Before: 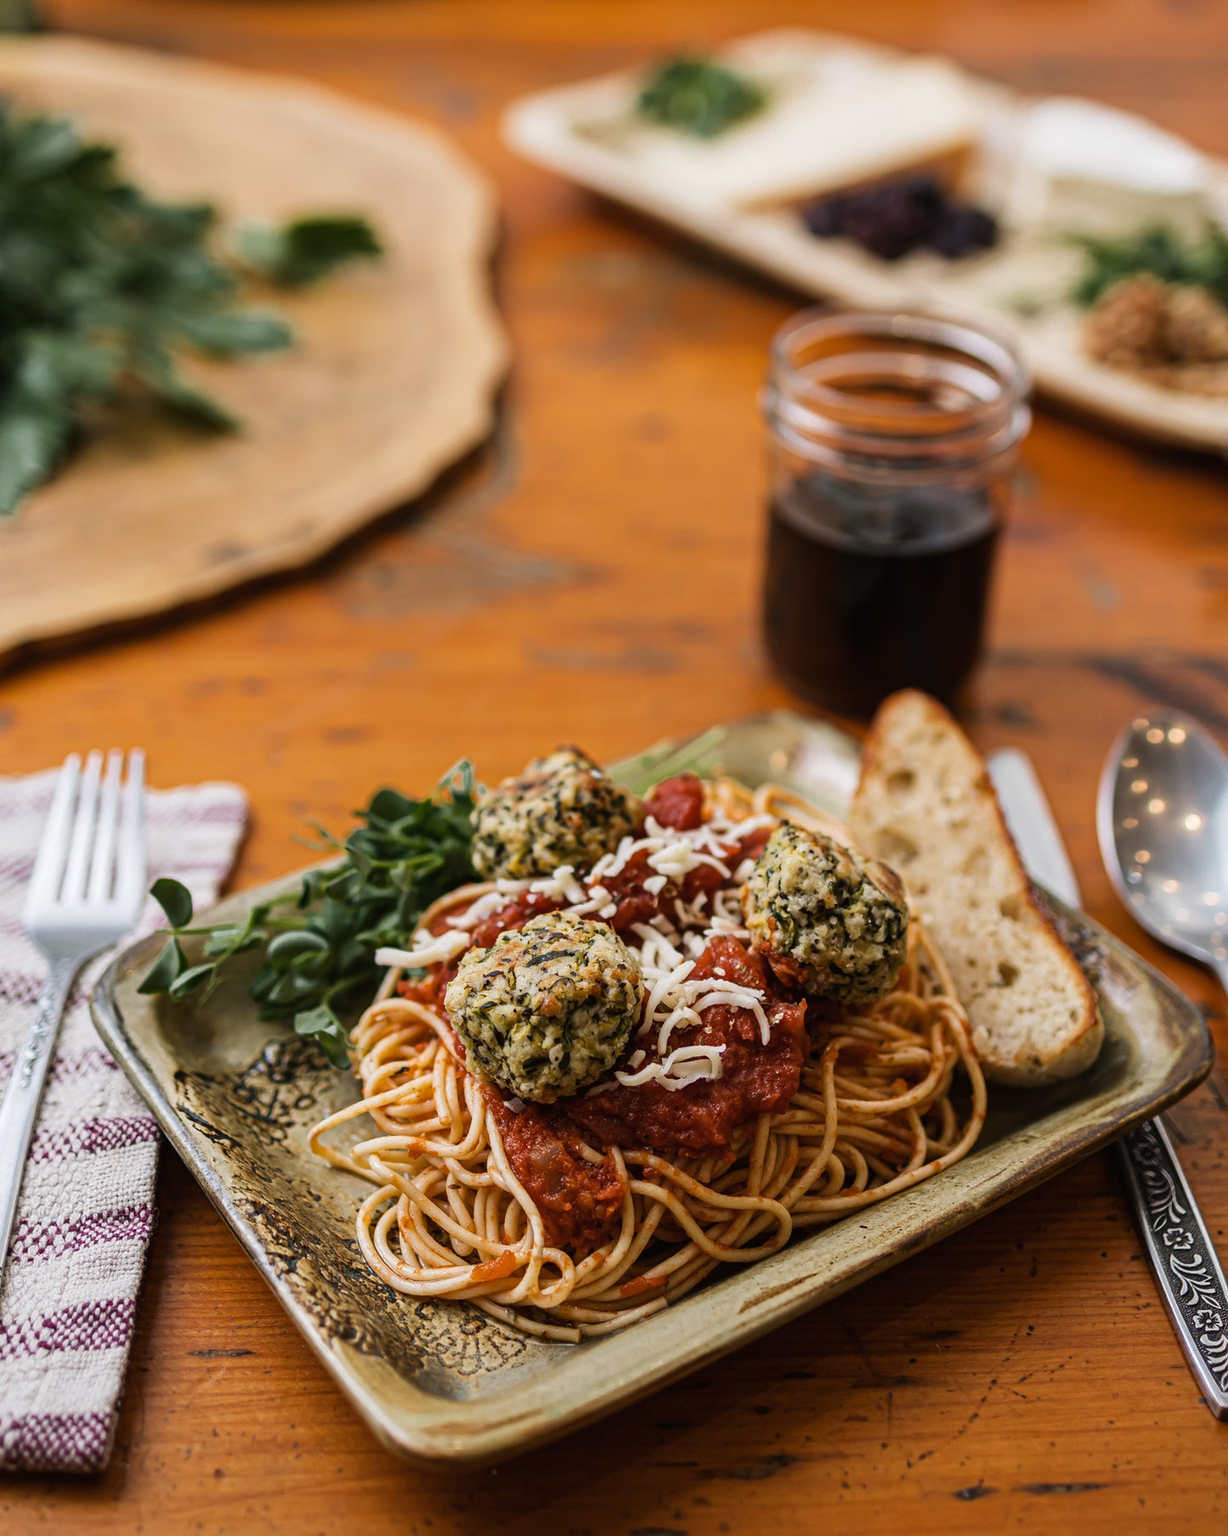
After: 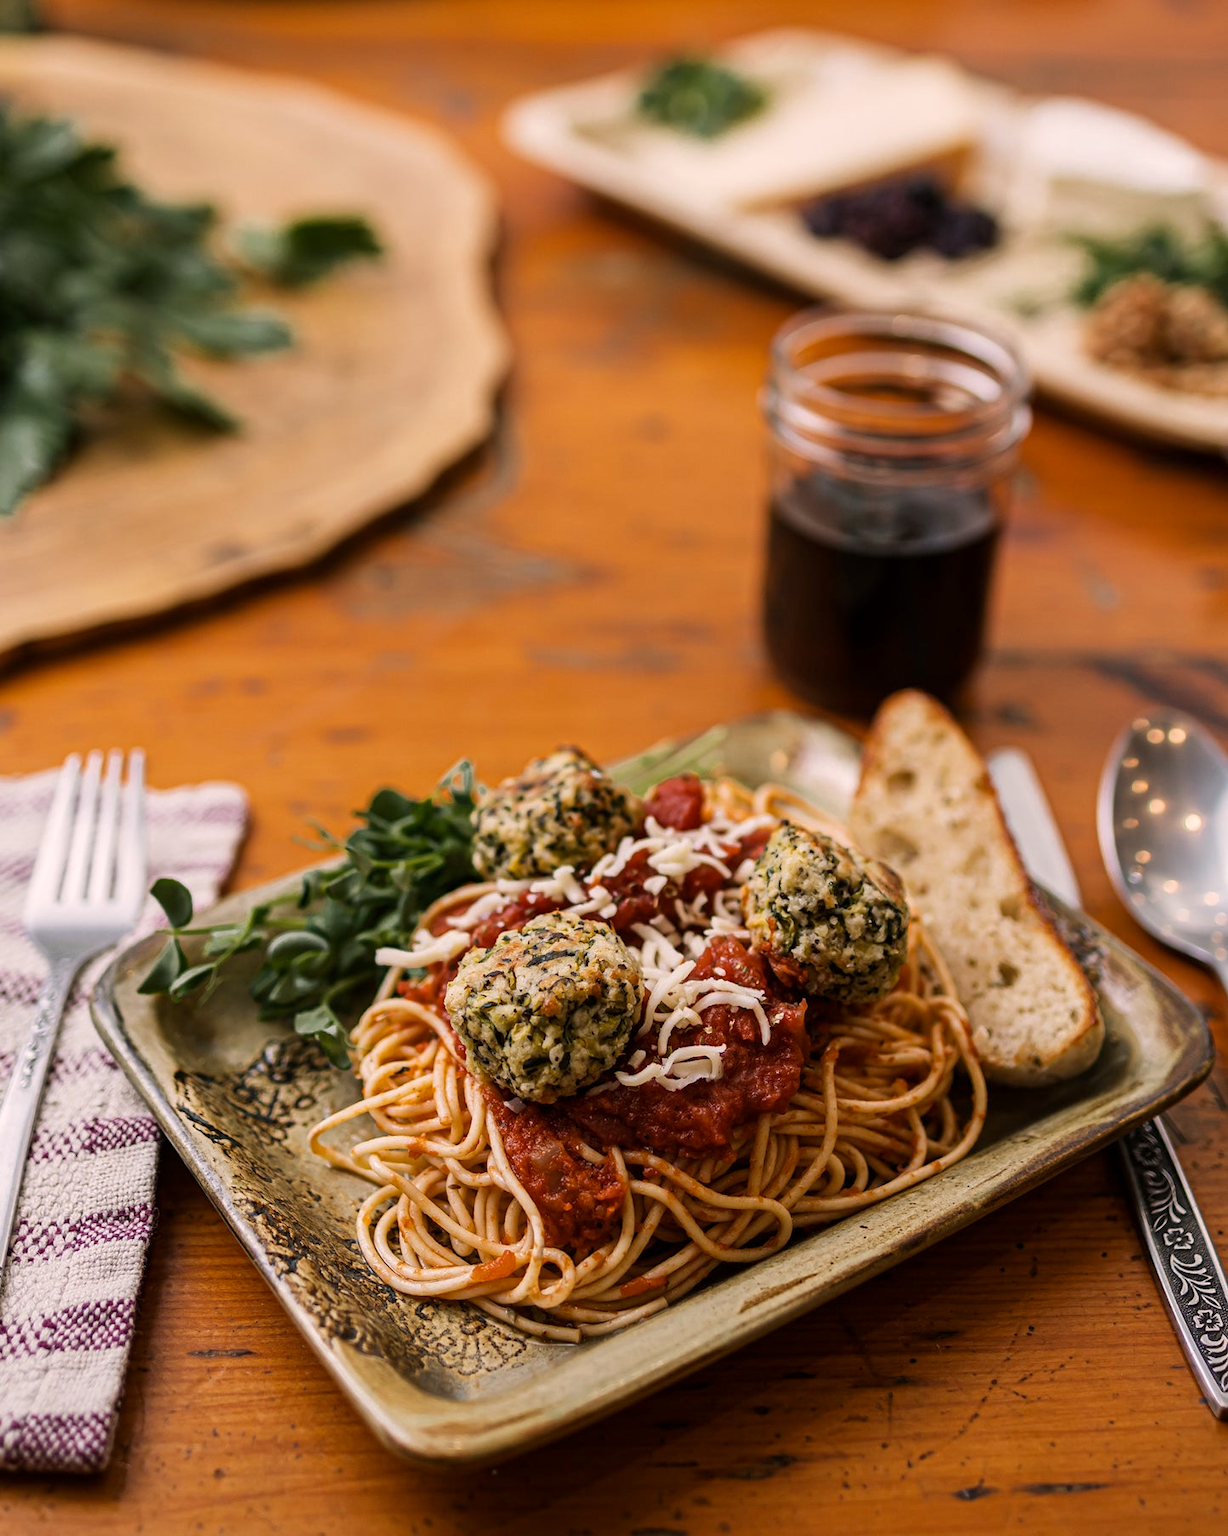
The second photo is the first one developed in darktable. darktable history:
exposure: black level correction 0.002, compensate highlight preservation false
color correction: highlights a* 5.93, highlights b* 4.77
